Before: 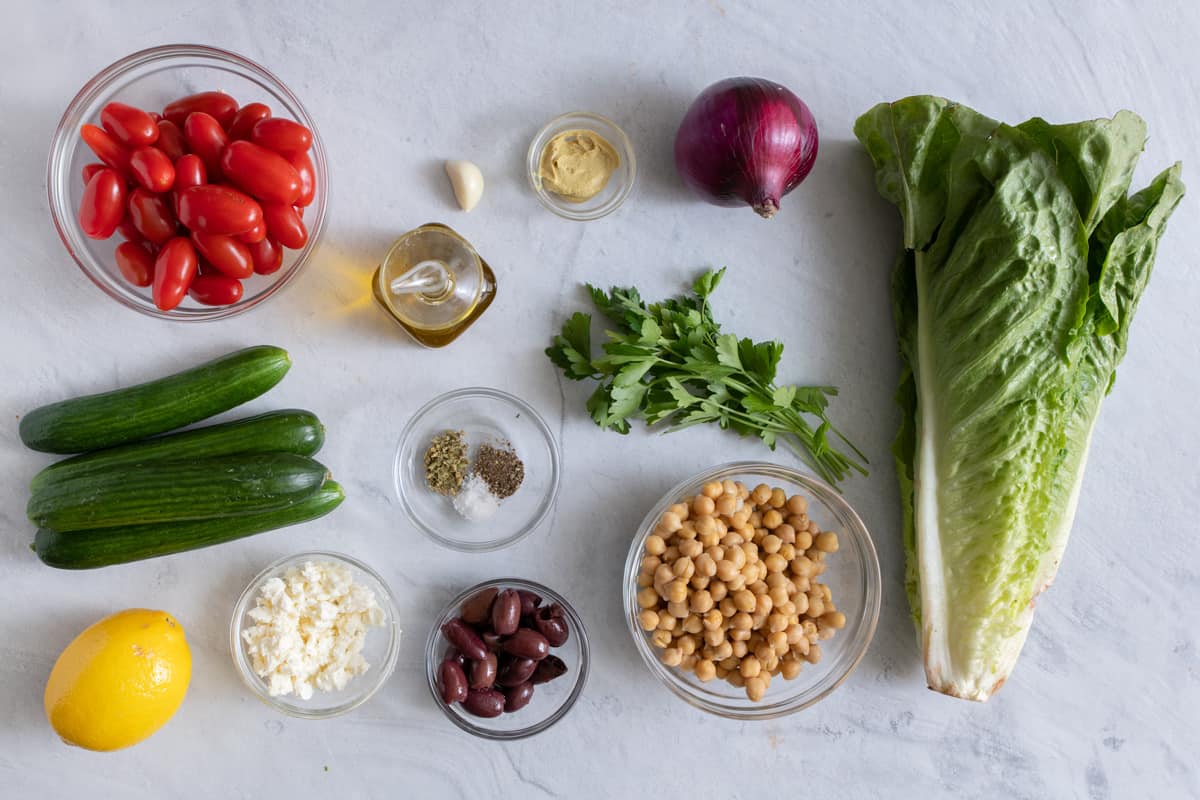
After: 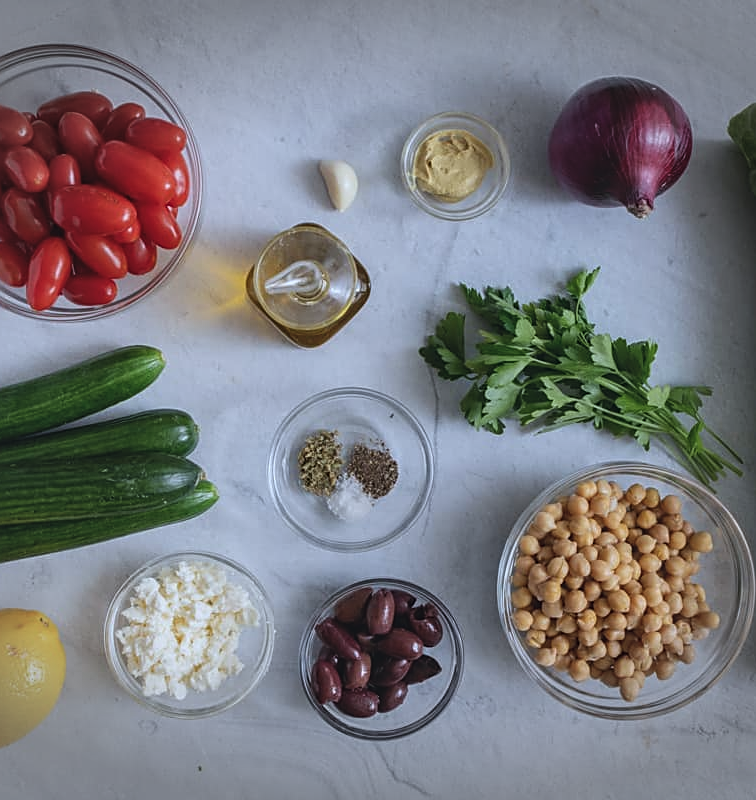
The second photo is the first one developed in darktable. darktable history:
crop: left 10.558%, right 26.405%
vignetting: fall-off start 100.89%, width/height ratio 1.32
color calibration: x 0.366, y 0.379, temperature 4394.15 K
local contrast: on, module defaults
levels: mode automatic, levels [0, 0.48, 0.961]
exposure: black level correction -0.015, exposure -0.532 EV, compensate exposure bias true, compensate highlight preservation false
sharpen: on, module defaults
